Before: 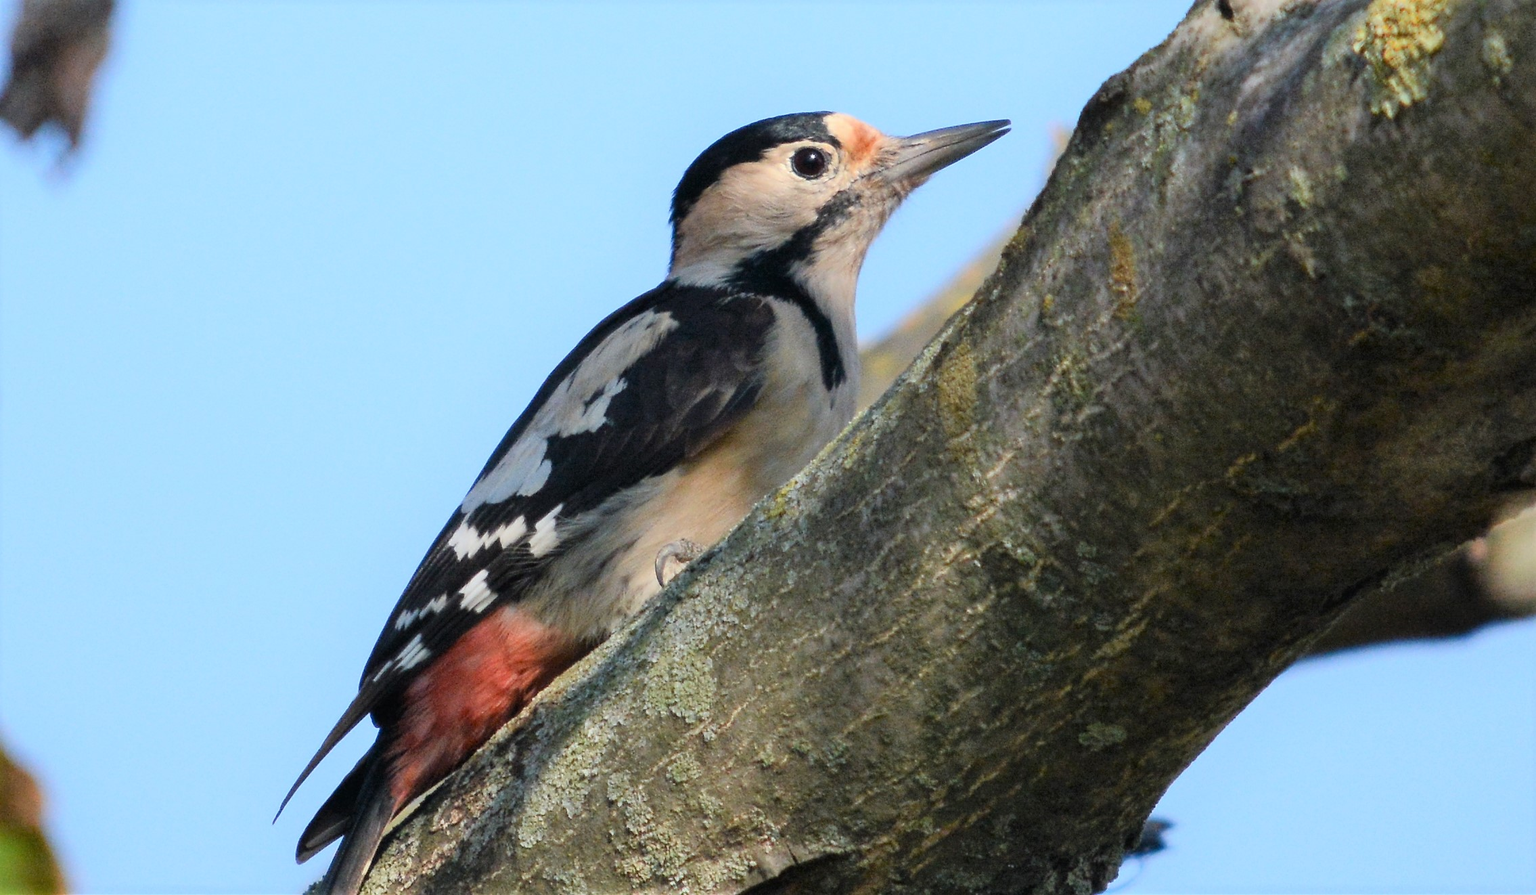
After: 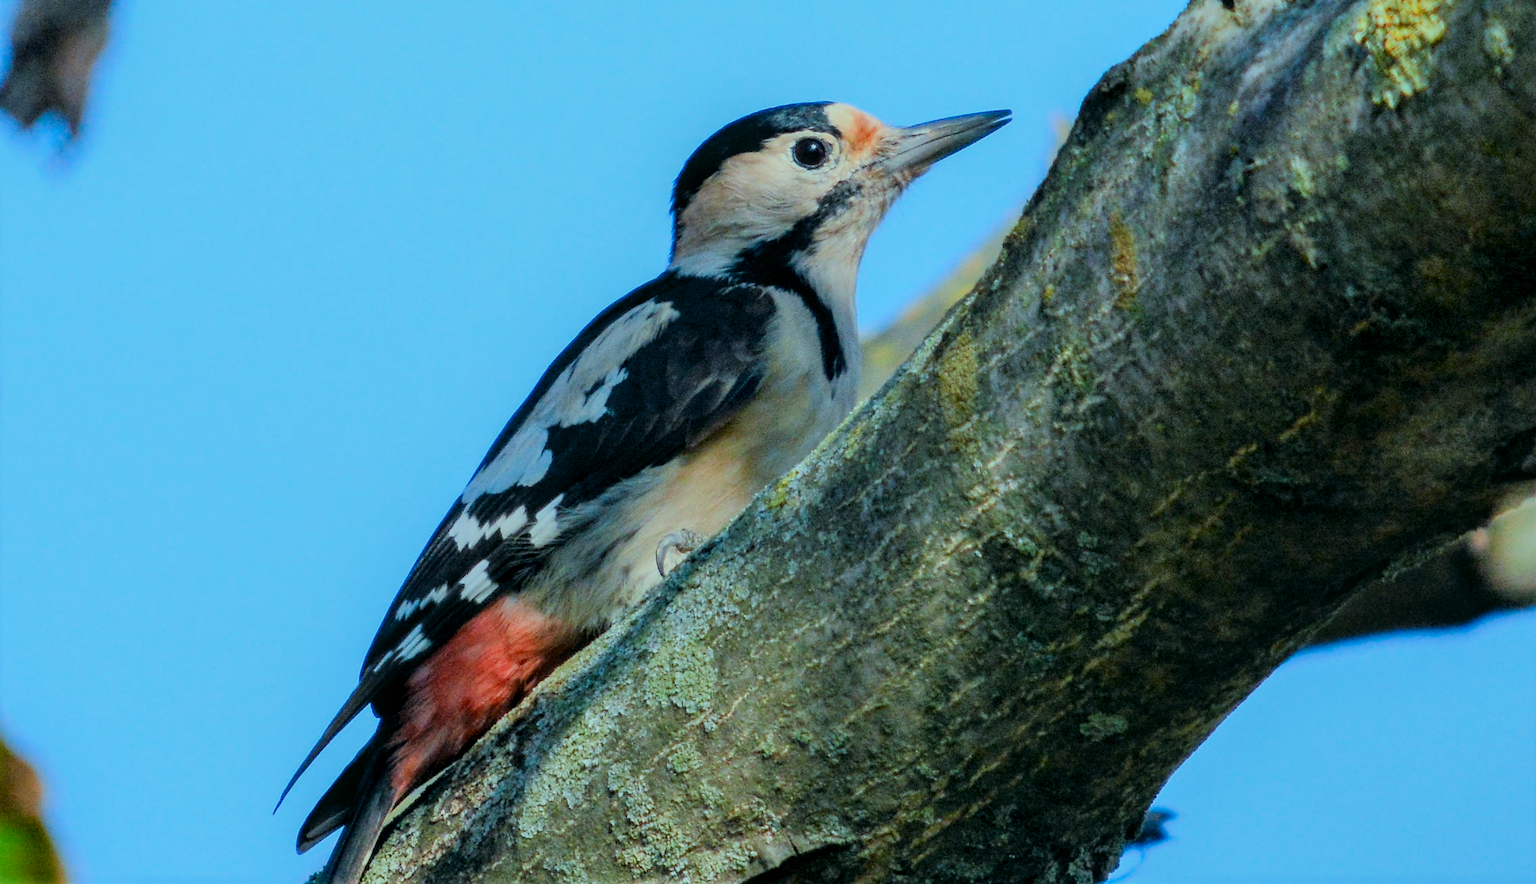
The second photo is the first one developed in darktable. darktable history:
filmic rgb: black relative exposure -8.03 EV, white relative exposure 4.05 EV, hardness 4.11, iterations of high-quality reconstruction 0
crop: top 1.15%, right 0.079%
color calibration: x 0.371, y 0.377, temperature 4289.88 K
color correction: highlights a* -7.32, highlights b* 1.49, shadows a* -3.01, saturation 1.4
exposure: exposure -0.07 EV, compensate highlight preservation false
local contrast: on, module defaults
